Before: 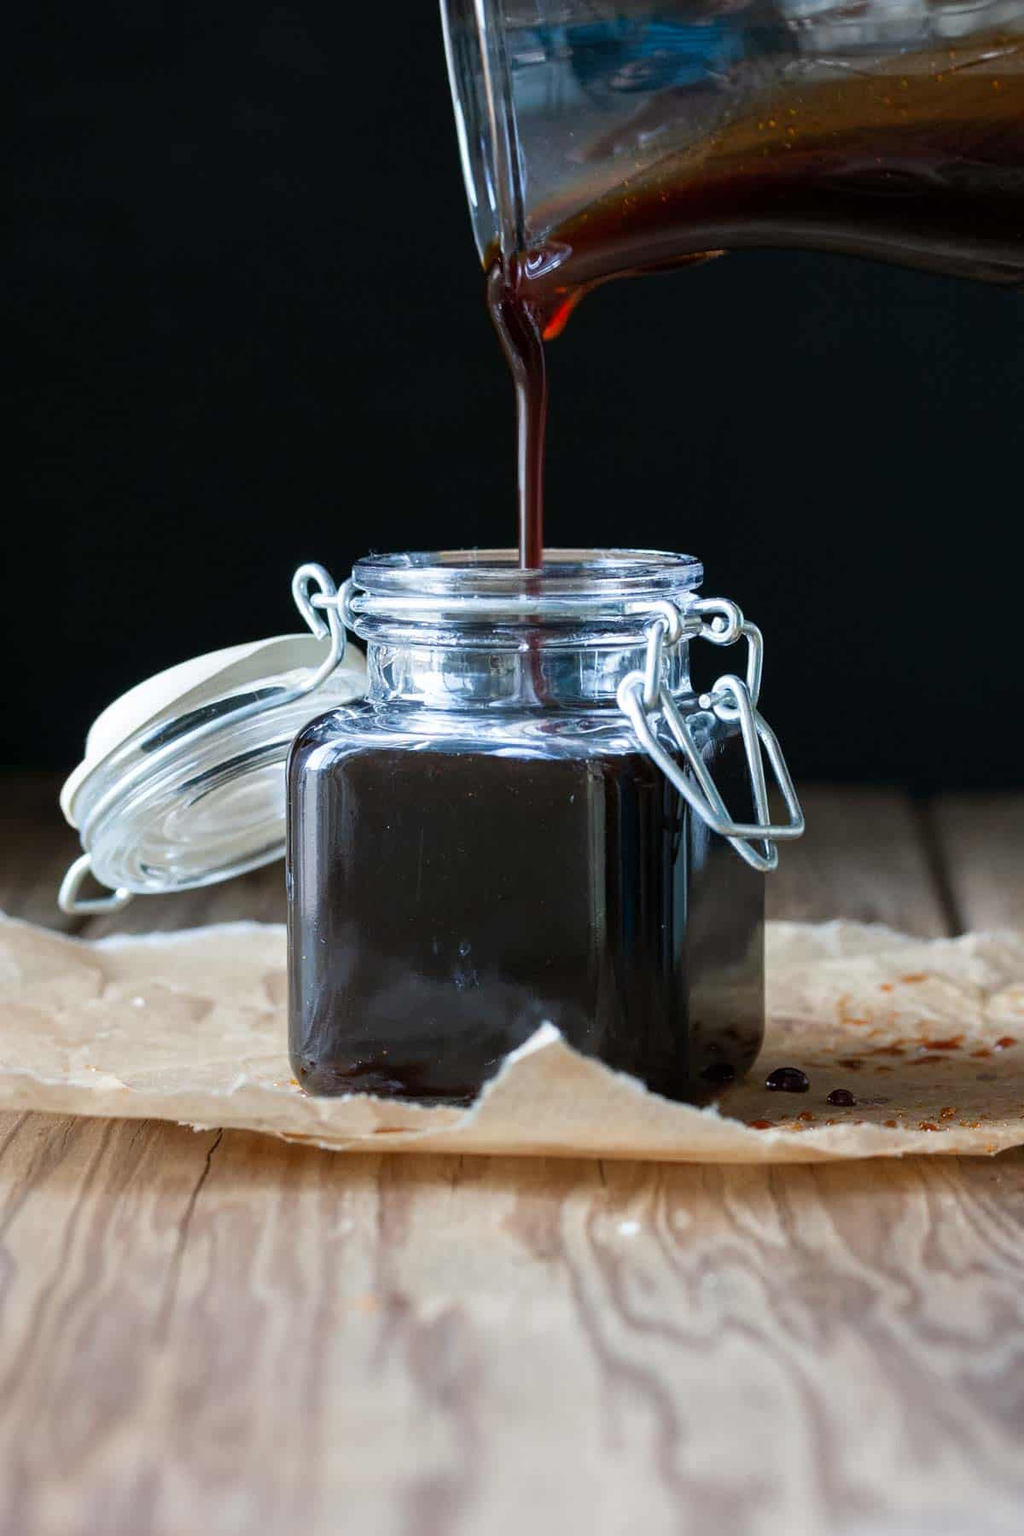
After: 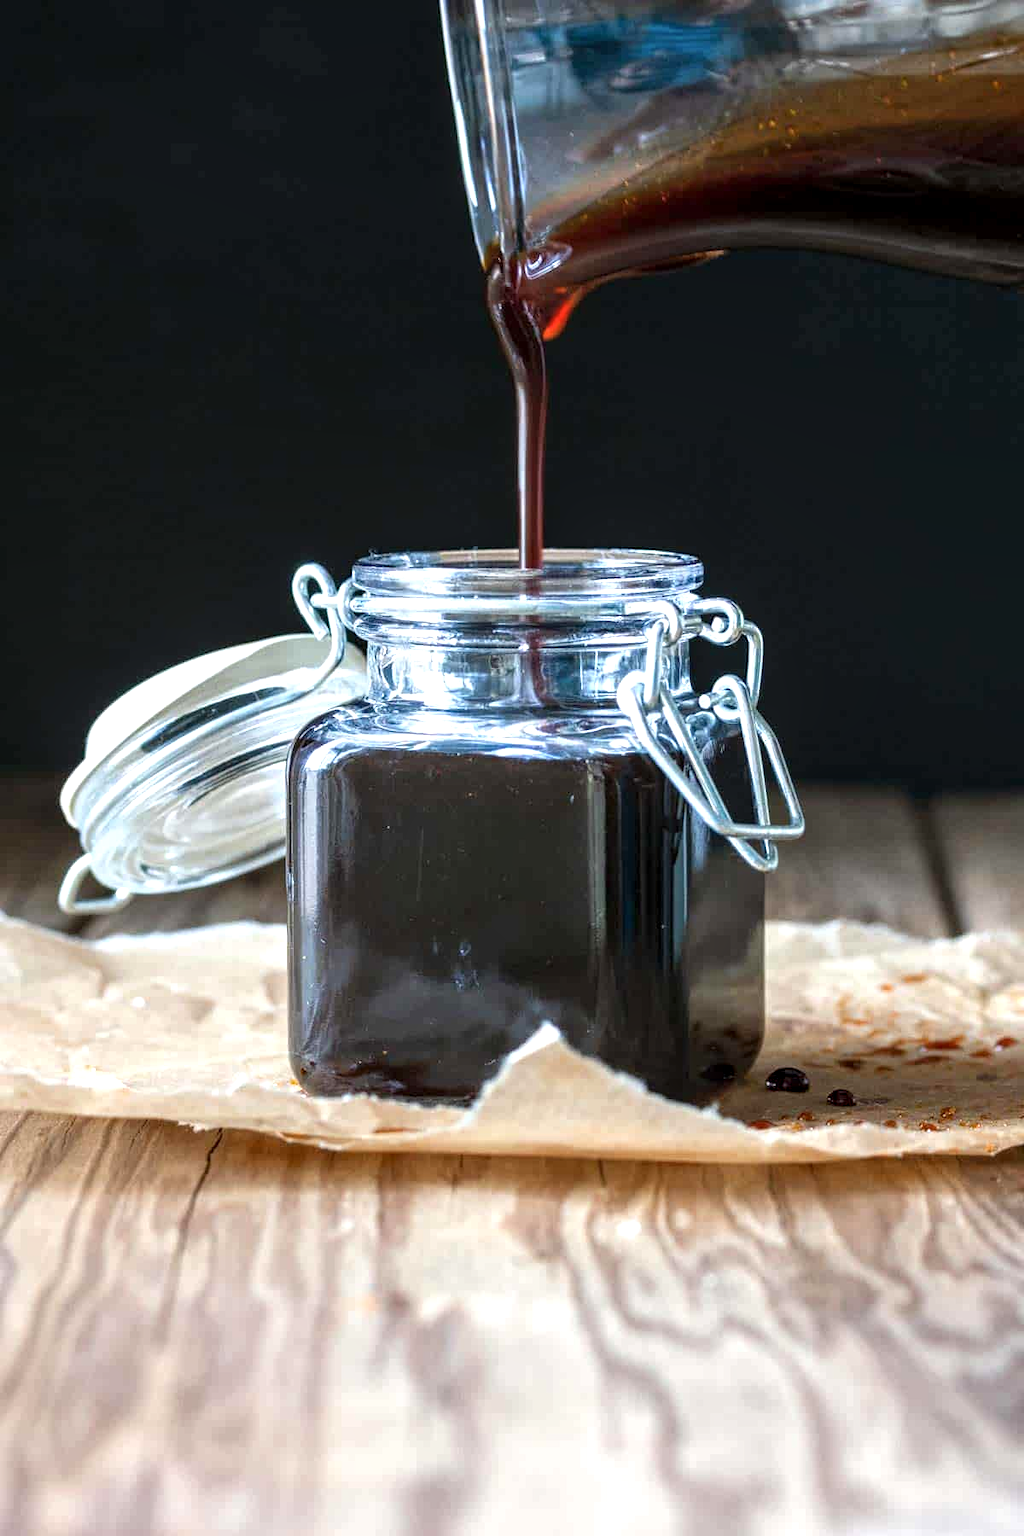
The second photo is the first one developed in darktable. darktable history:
local contrast: detail 130%
exposure: black level correction 0, exposure 0.7 EV, compensate exposure bias true, compensate highlight preservation false
